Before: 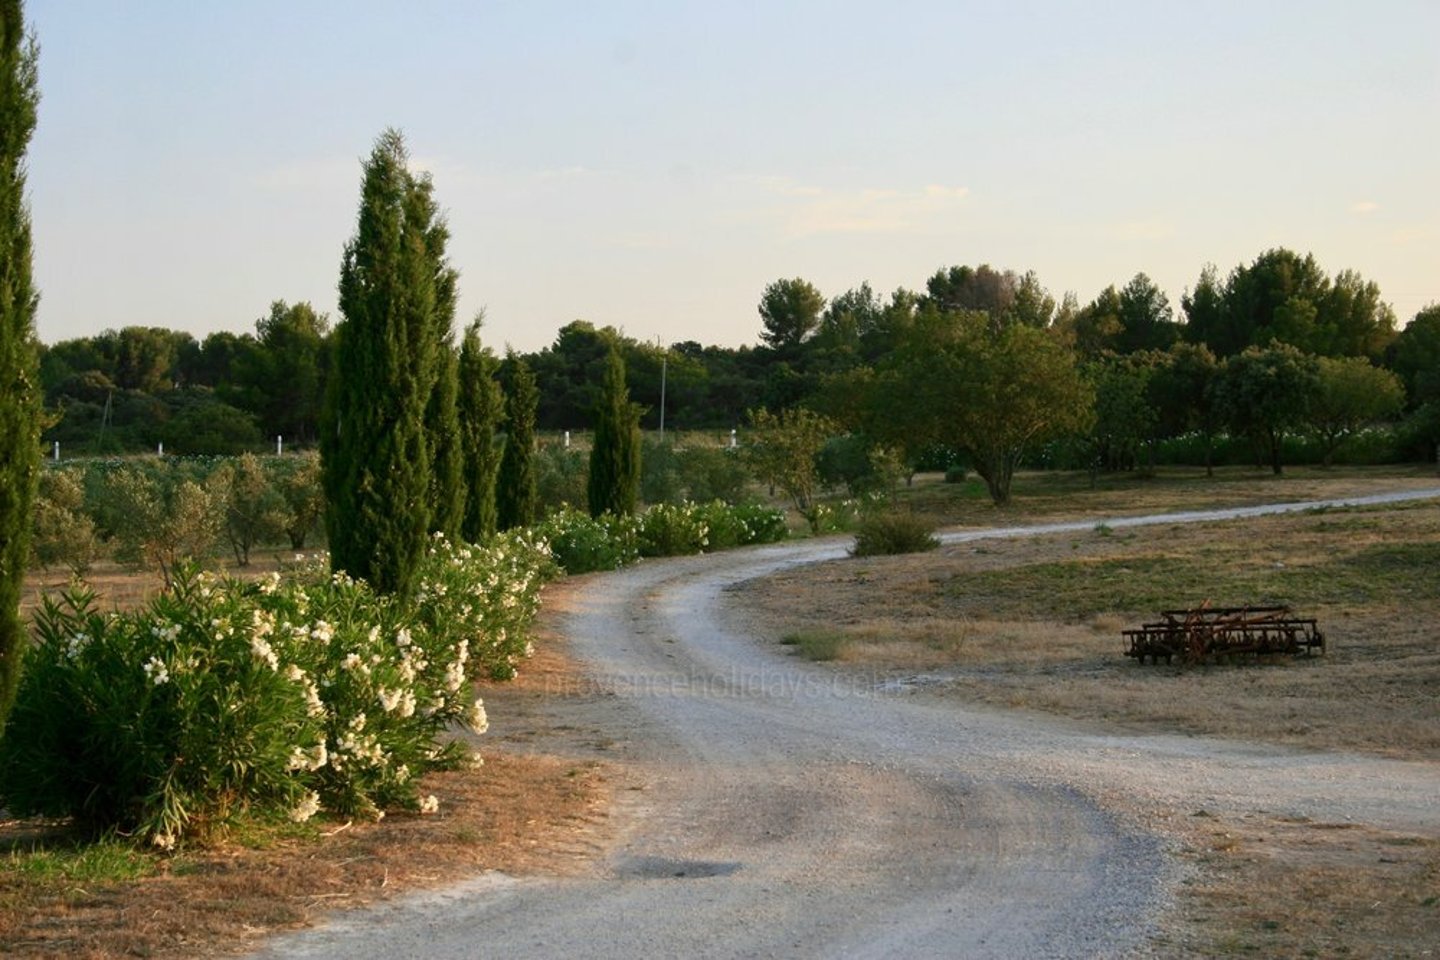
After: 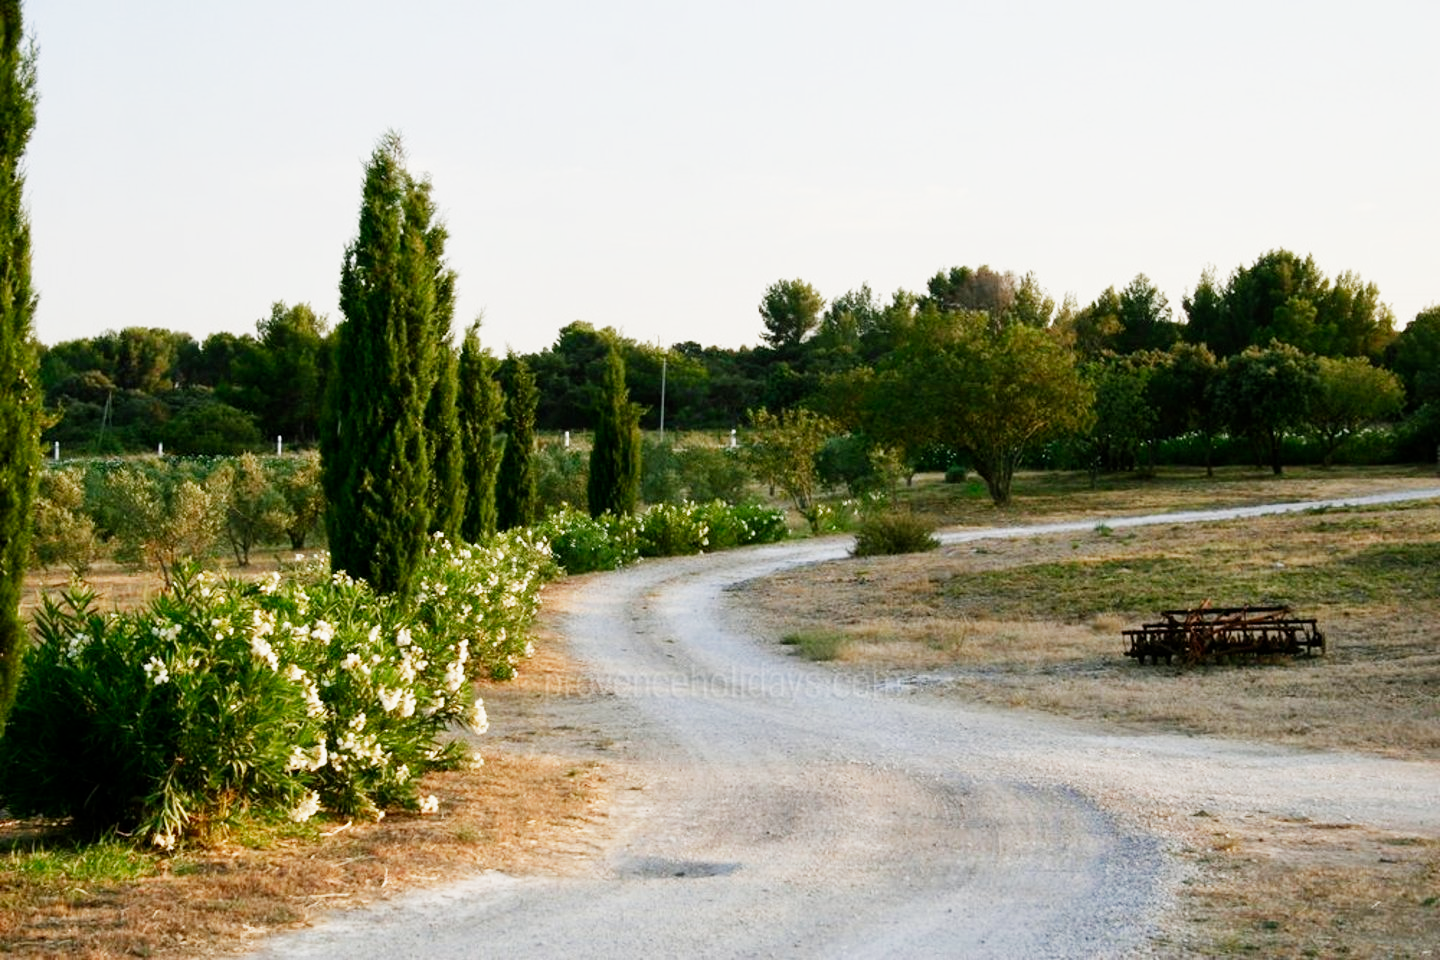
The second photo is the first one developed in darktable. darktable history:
filmic rgb: black relative exposure -16 EV, white relative exposure 5.31 EV, hardness 5.9, contrast 1.25, preserve chrominance no, color science v5 (2021)
exposure: black level correction 0, exposure 0.953 EV, compensate exposure bias true, compensate highlight preservation false
